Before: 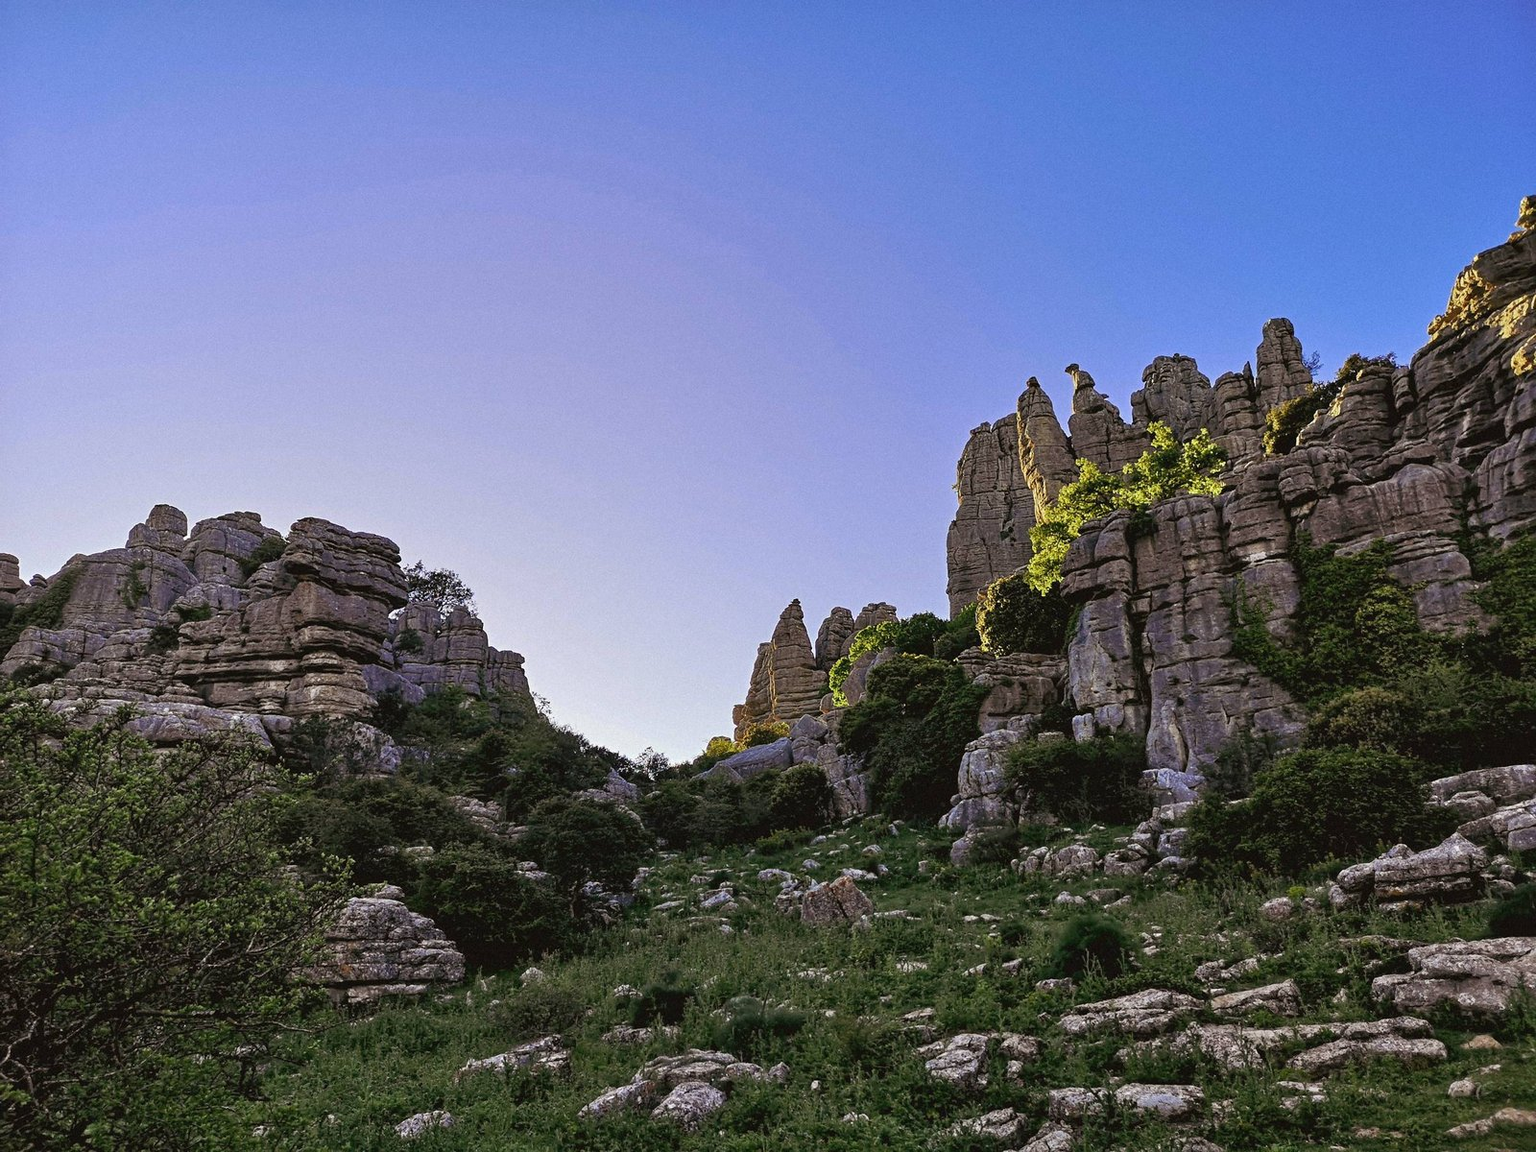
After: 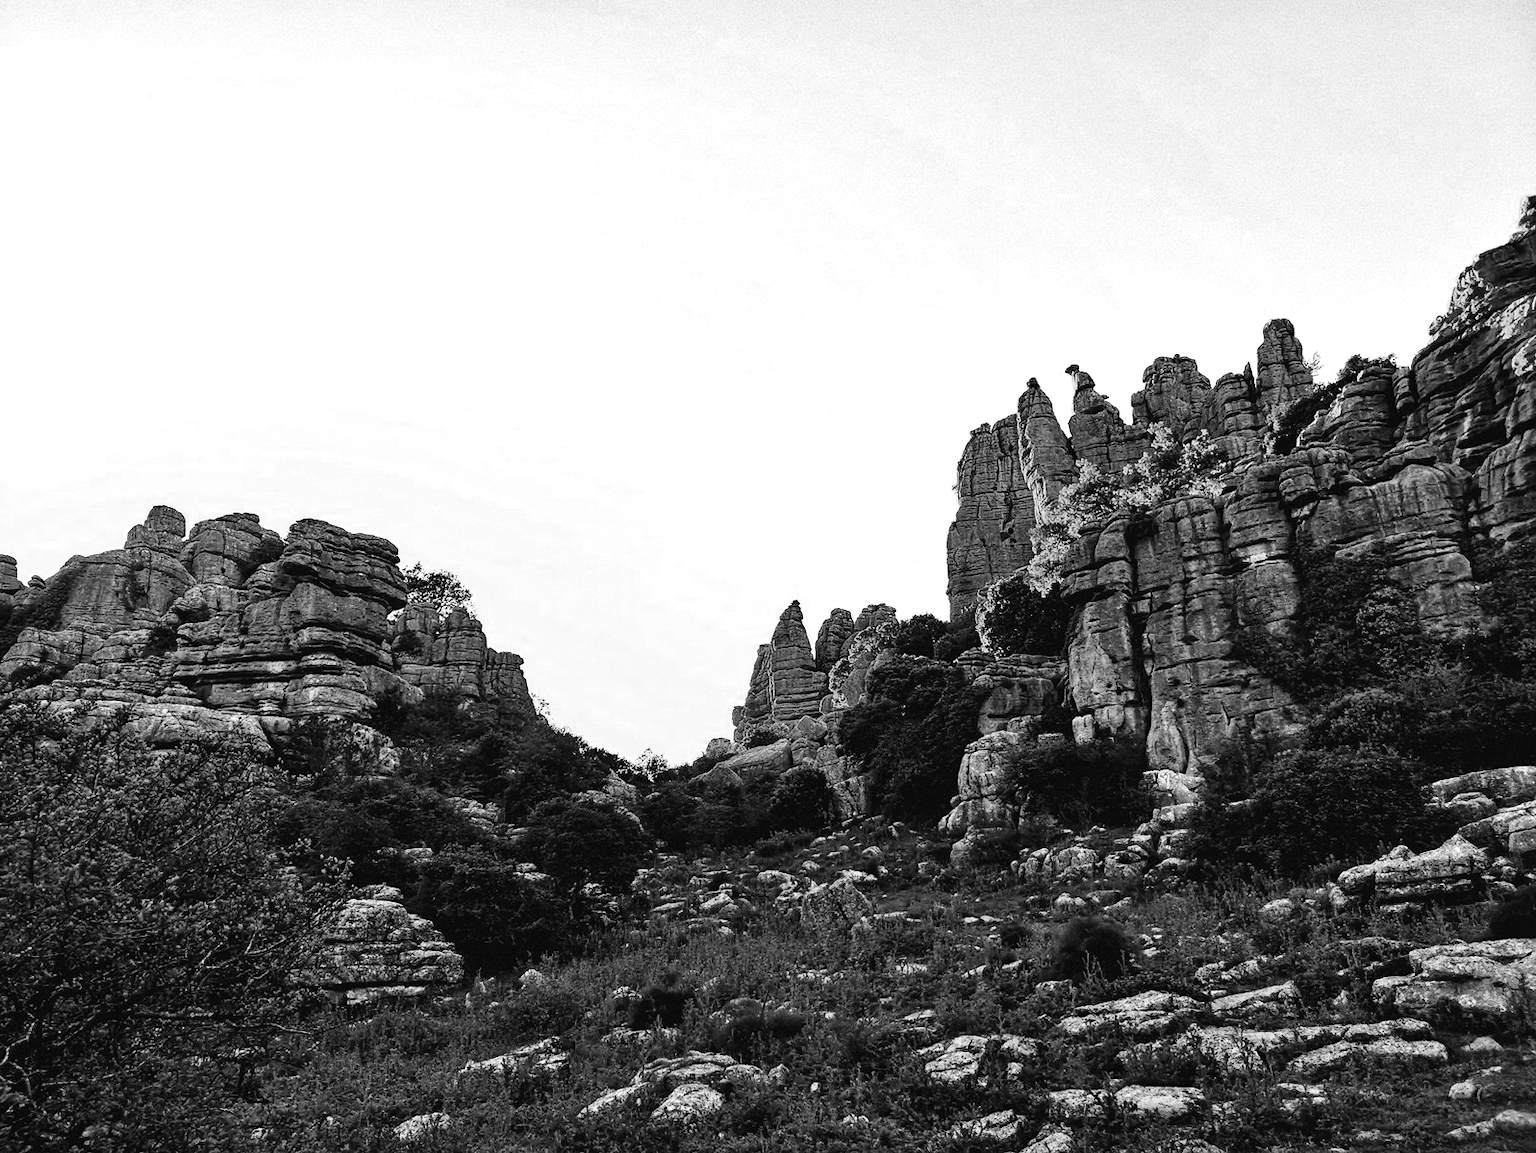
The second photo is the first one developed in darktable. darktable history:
color zones: curves: ch0 [(0, 0.613) (0.01, 0.613) (0.245, 0.448) (0.498, 0.529) (0.642, 0.665) (0.879, 0.777) (0.99, 0.613)]; ch1 [(0, 0) (0.143, 0) (0.286, 0) (0.429, 0) (0.571, 0) (0.714, 0) (0.857, 0)]
crop: left 0.169%
base curve: curves: ch0 [(0, 0) (0.036, 0.025) (0.121, 0.166) (0.206, 0.329) (0.605, 0.79) (1, 1)], preserve colors none
